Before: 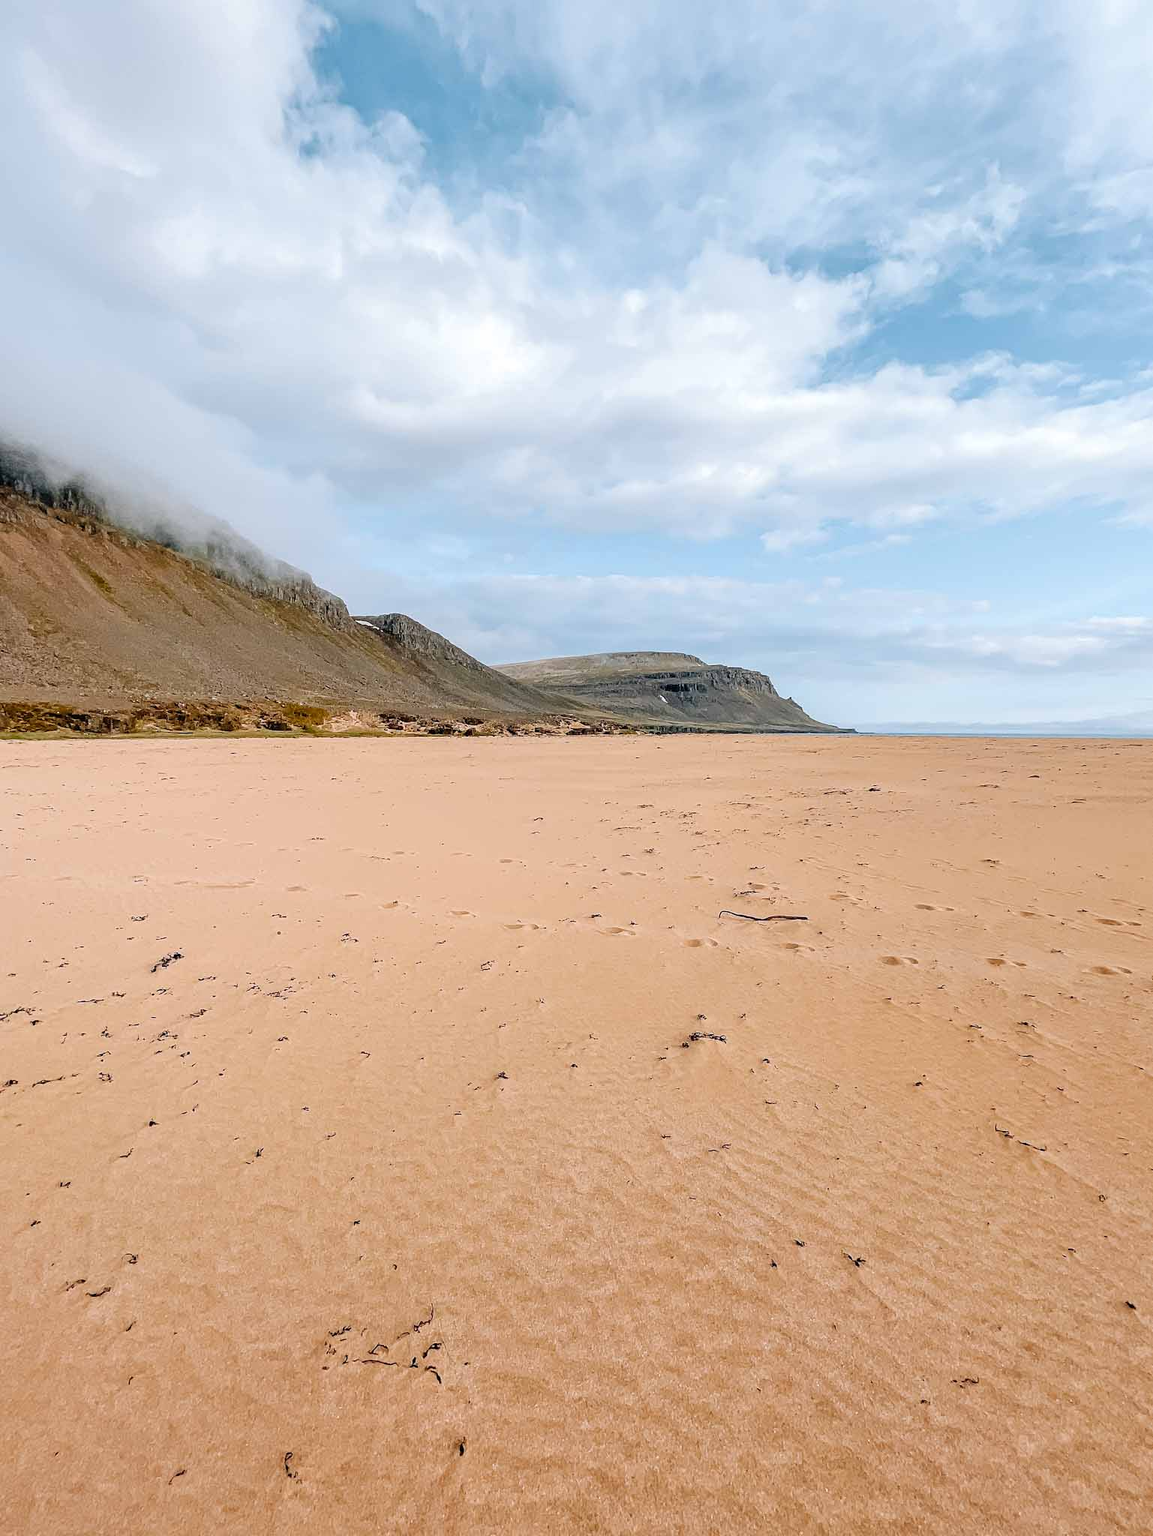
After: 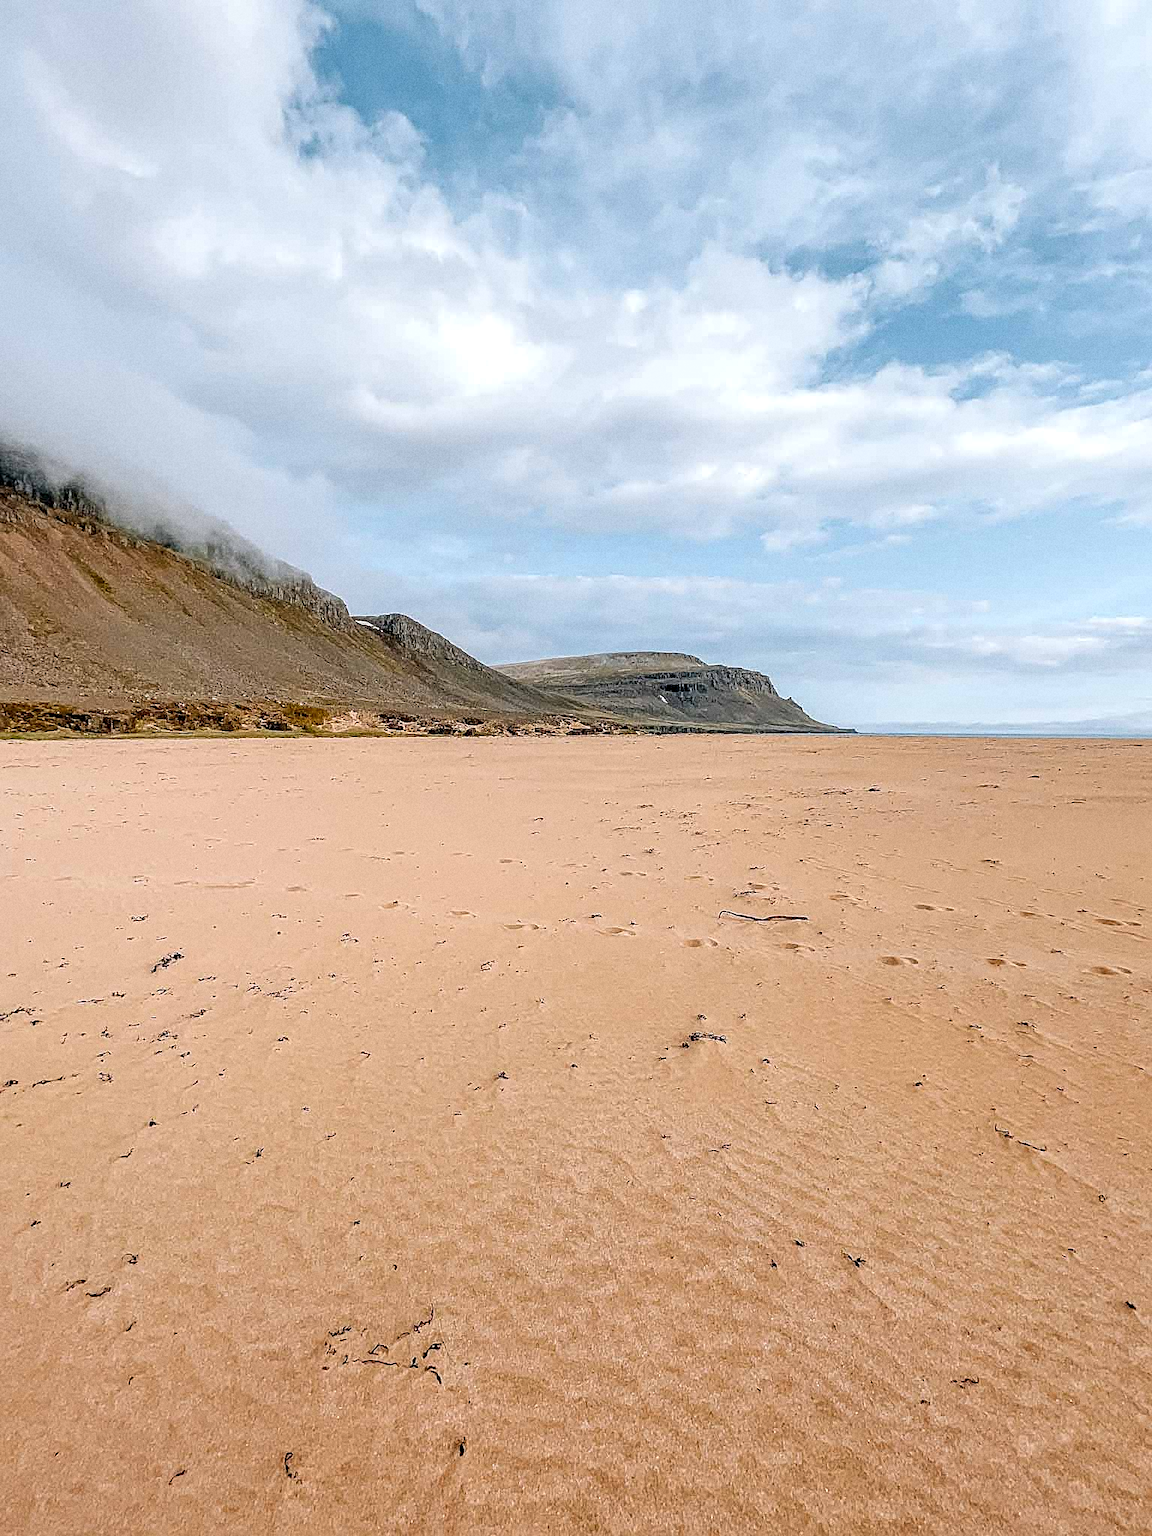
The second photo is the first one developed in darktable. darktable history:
sharpen: on, module defaults
local contrast: on, module defaults
grain: on, module defaults
